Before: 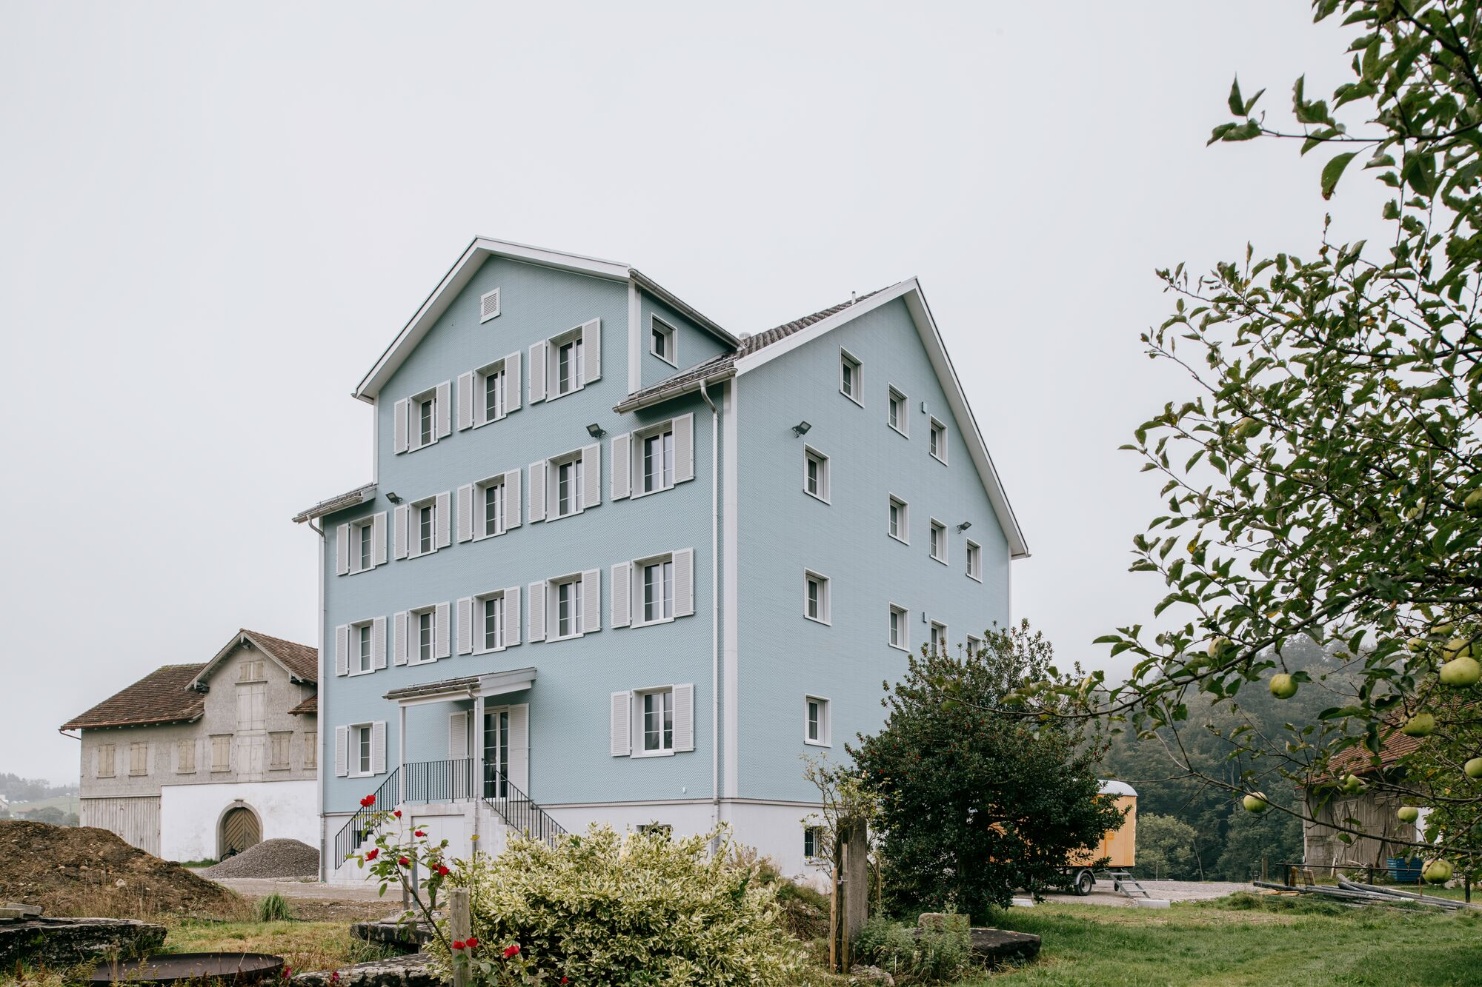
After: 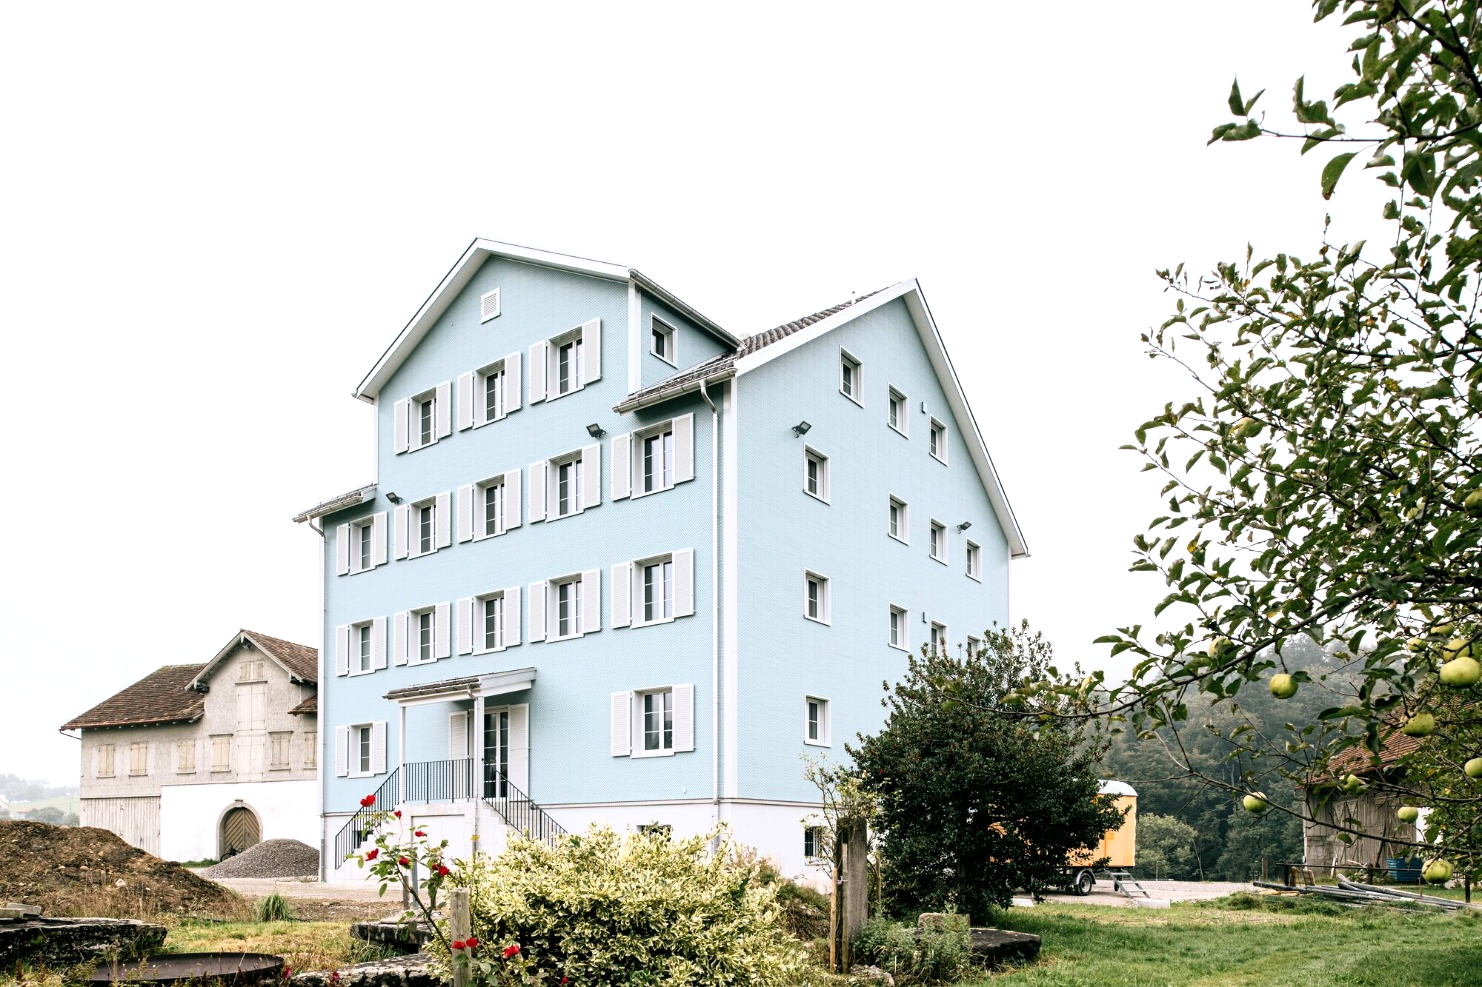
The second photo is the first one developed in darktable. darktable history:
base curve: curves: ch0 [(0, 0) (0.005, 0.002) (0.193, 0.295) (0.399, 0.664) (0.75, 0.928) (1, 1)]
exposure: compensate highlight preservation false
levels: levels [0, 0.476, 0.951]
